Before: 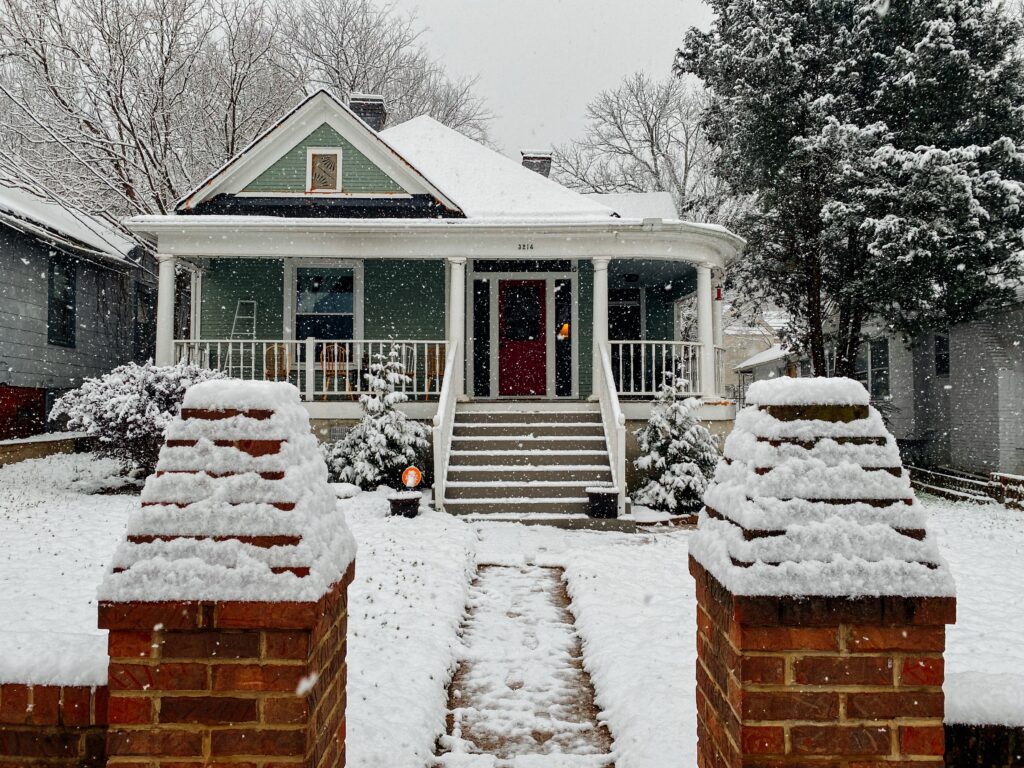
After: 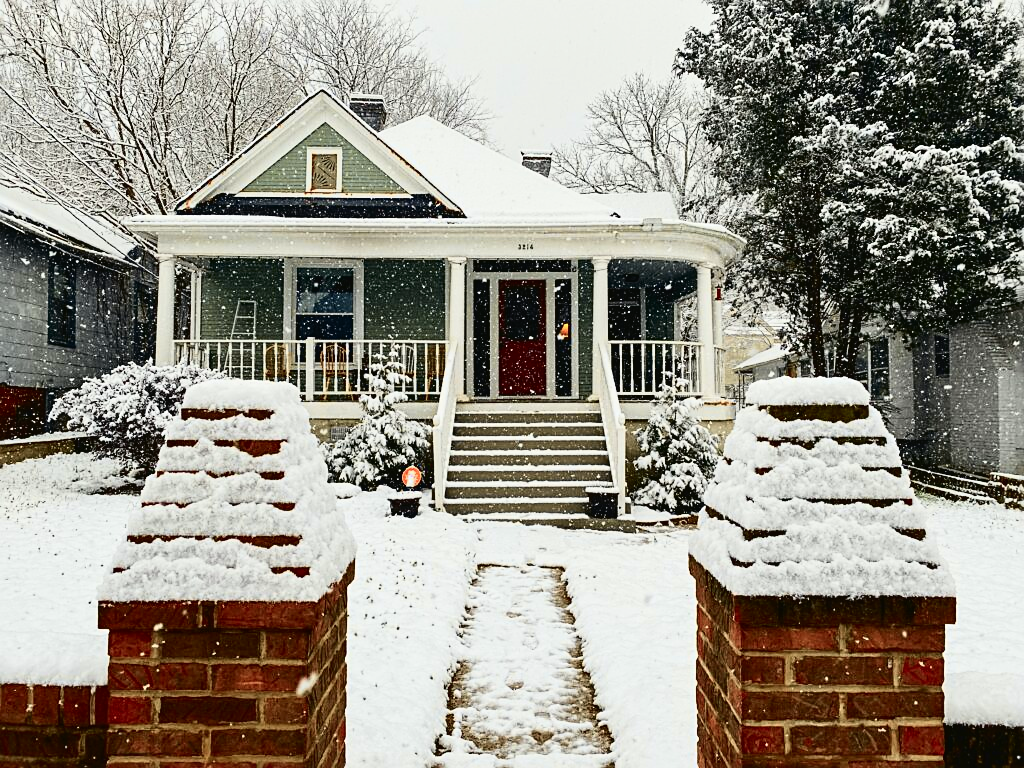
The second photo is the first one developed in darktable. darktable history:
tone curve: curves: ch0 [(0, 0.023) (0.087, 0.065) (0.184, 0.168) (0.45, 0.54) (0.57, 0.683) (0.706, 0.841) (0.877, 0.948) (1, 0.984)]; ch1 [(0, 0) (0.388, 0.369) (0.447, 0.447) (0.505, 0.5) (0.534, 0.528) (0.57, 0.571) (0.592, 0.602) (0.644, 0.663) (1, 1)]; ch2 [(0, 0) (0.314, 0.223) (0.427, 0.405) (0.492, 0.496) (0.524, 0.547) (0.534, 0.57) (0.583, 0.605) (0.673, 0.667) (1, 1)], color space Lab, independent channels, preserve colors none
sharpen: on, module defaults
